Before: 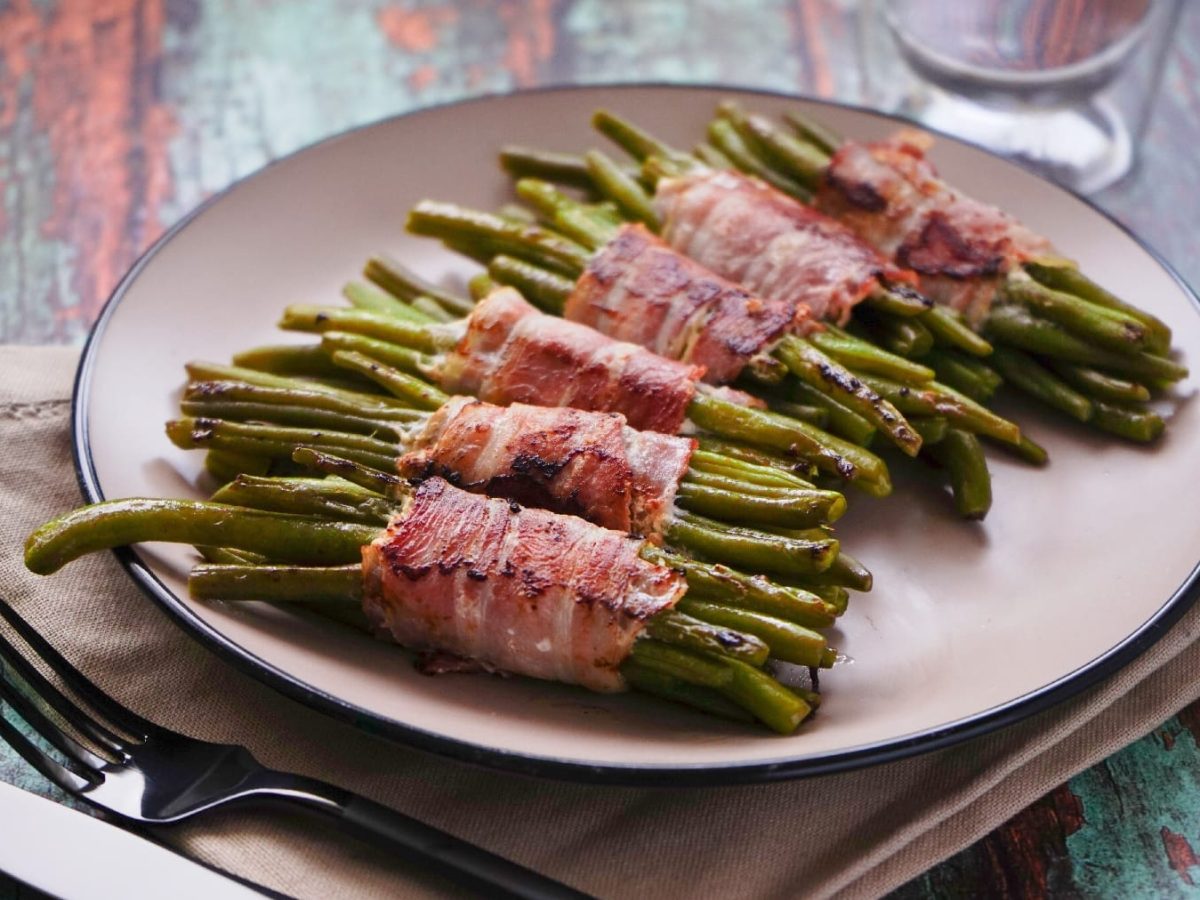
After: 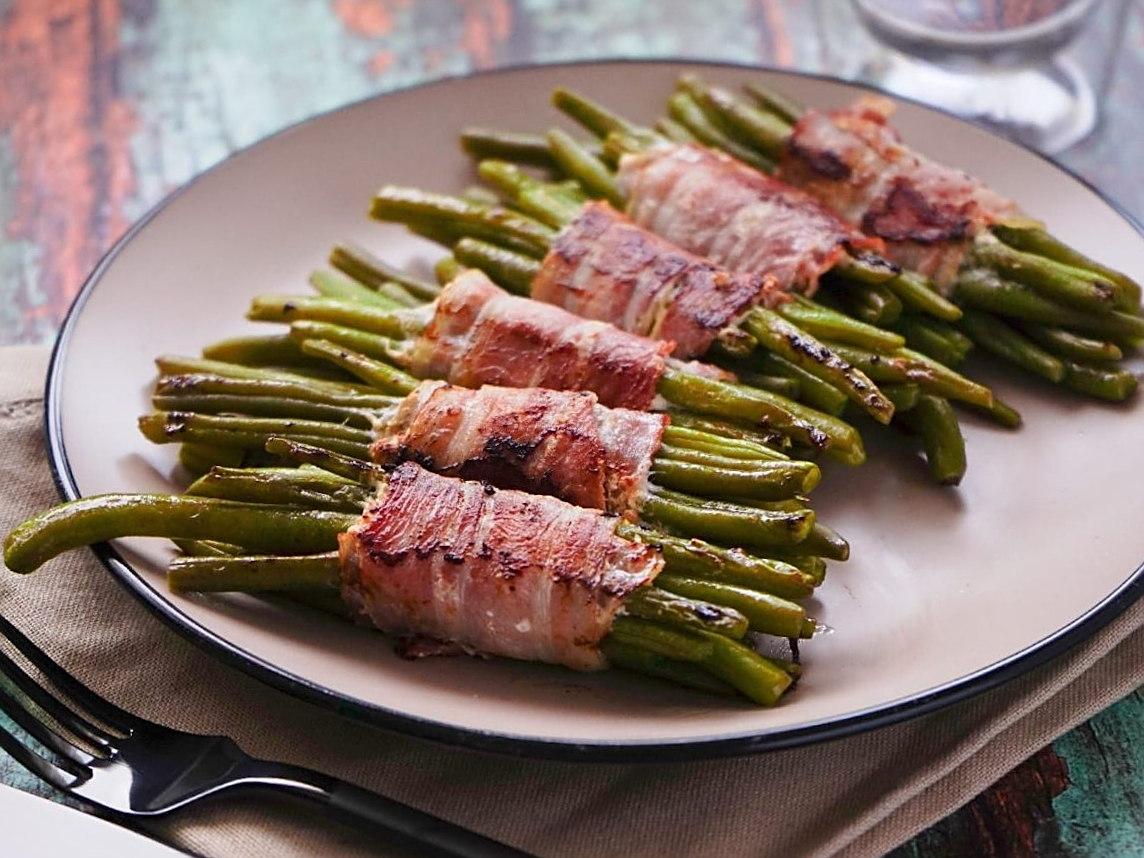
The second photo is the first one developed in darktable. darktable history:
sharpen: on, module defaults
rotate and perspective: rotation -2.12°, lens shift (vertical) 0.009, lens shift (horizontal) -0.008, automatic cropping original format, crop left 0.036, crop right 0.964, crop top 0.05, crop bottom 0.959
shadows and highlights: radius 93.07, shadows -14.46, white point adjustment 0.23, highlights 31.48, compress 48.23%, highlights color adjustment 52.79%, soften with gaussian
